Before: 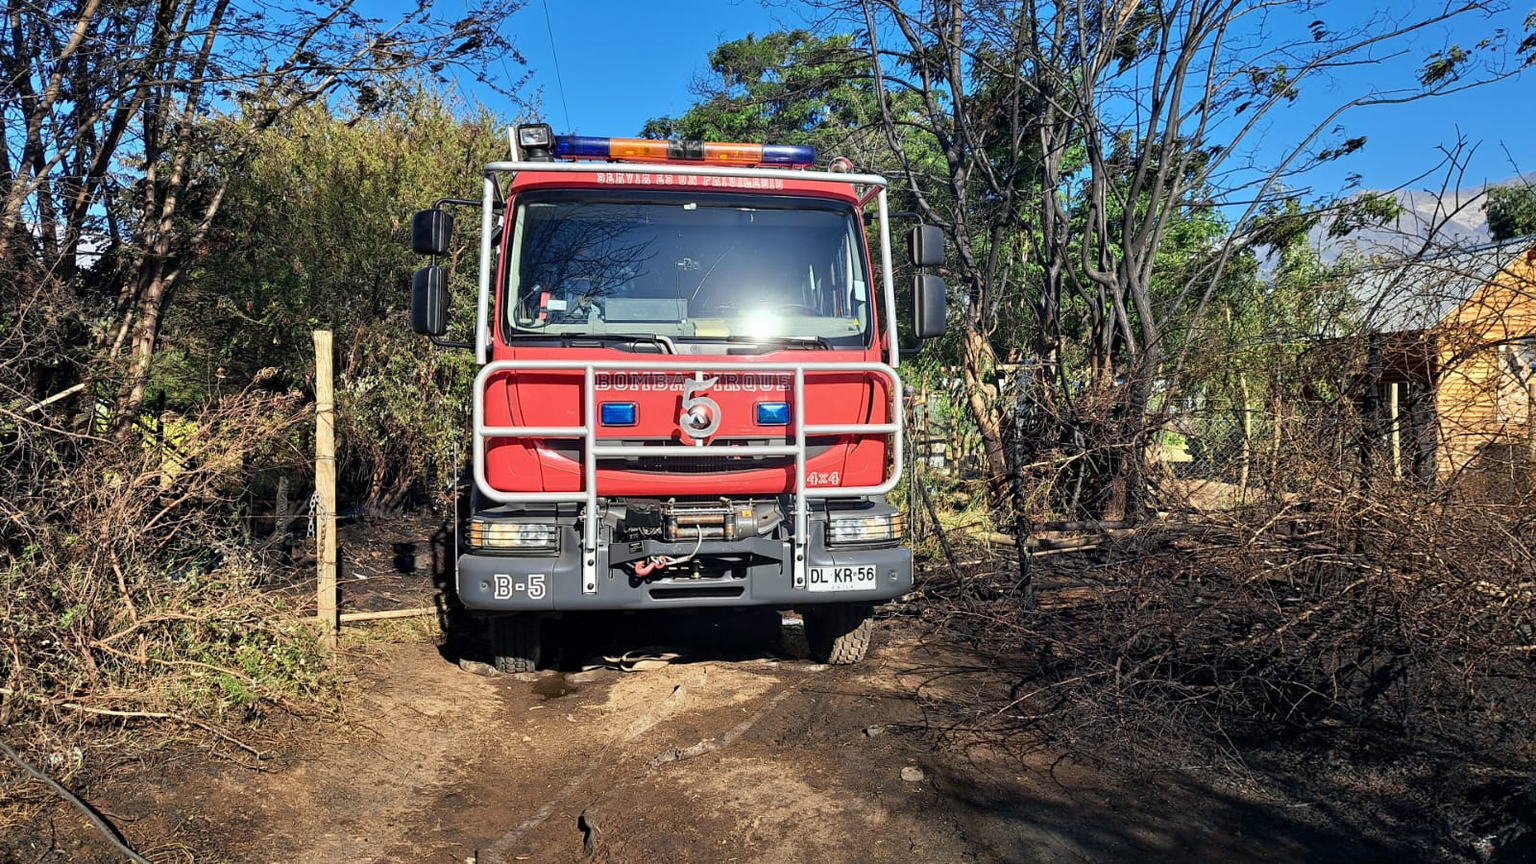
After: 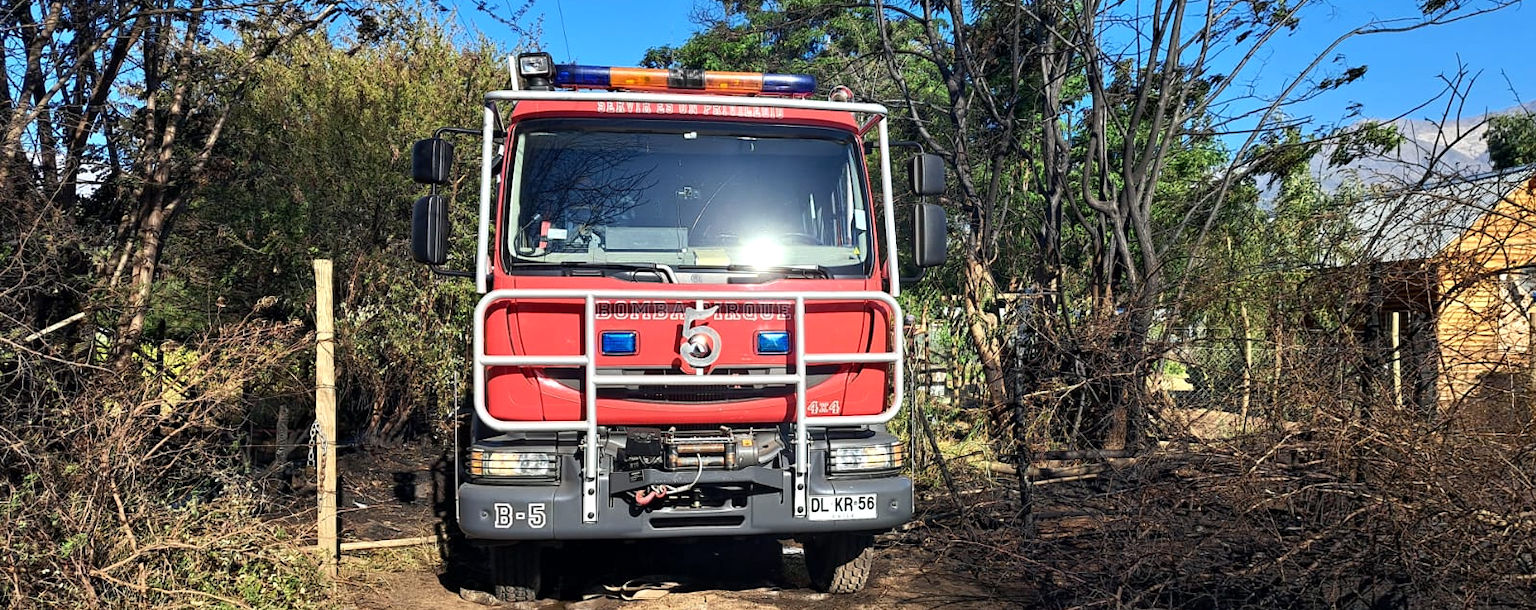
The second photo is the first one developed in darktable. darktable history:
tone equalizer: -8 EV -0.001 EV, -7 EV 0.001 EV, -6 EV -0.002 EV, -5 EV -0.003 EV, -4 EV -0.062 EV, -3 EV -0.222 EV, -2 EV -0.267 EV, -1 EV 0.105 EV, +0 EV 0.303 EV
crop and rotate: top 8.293%, bottom 20.996%
